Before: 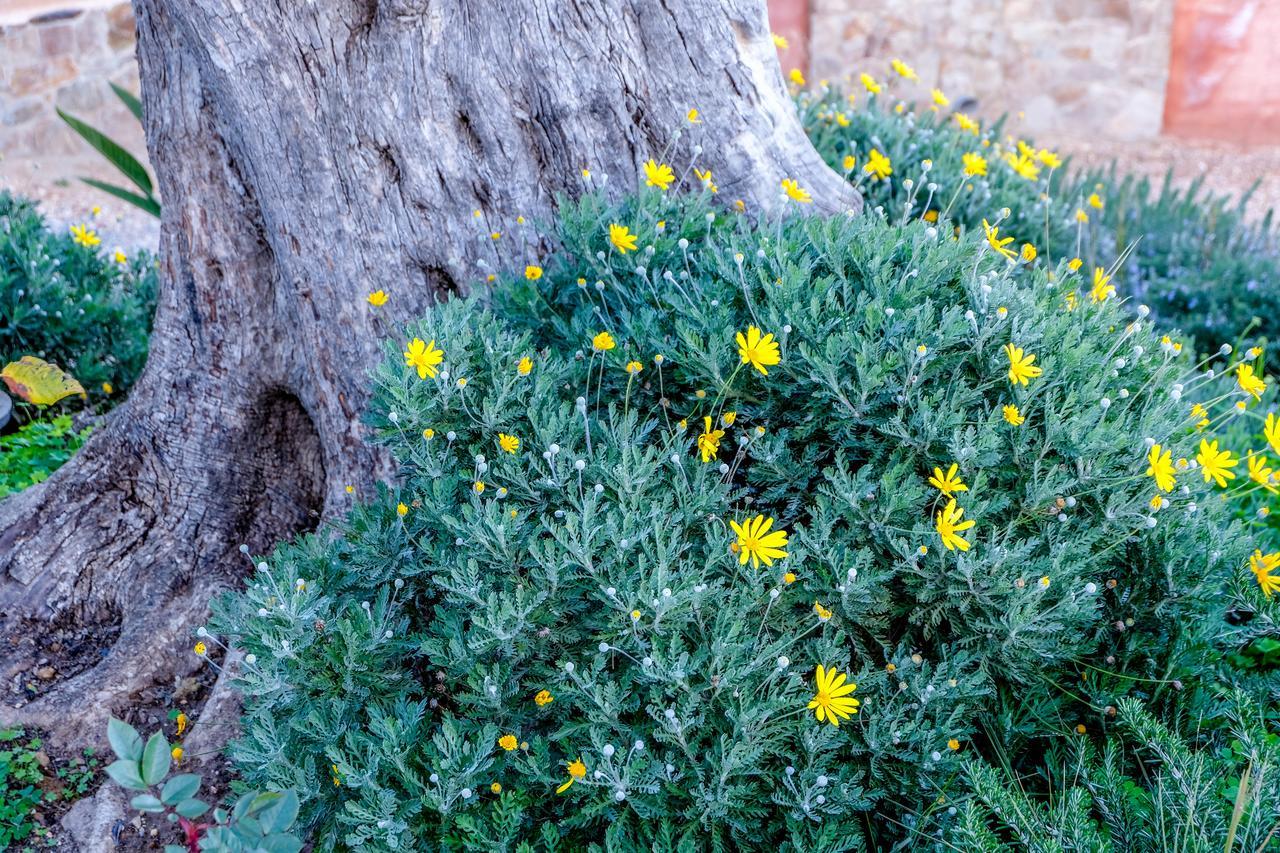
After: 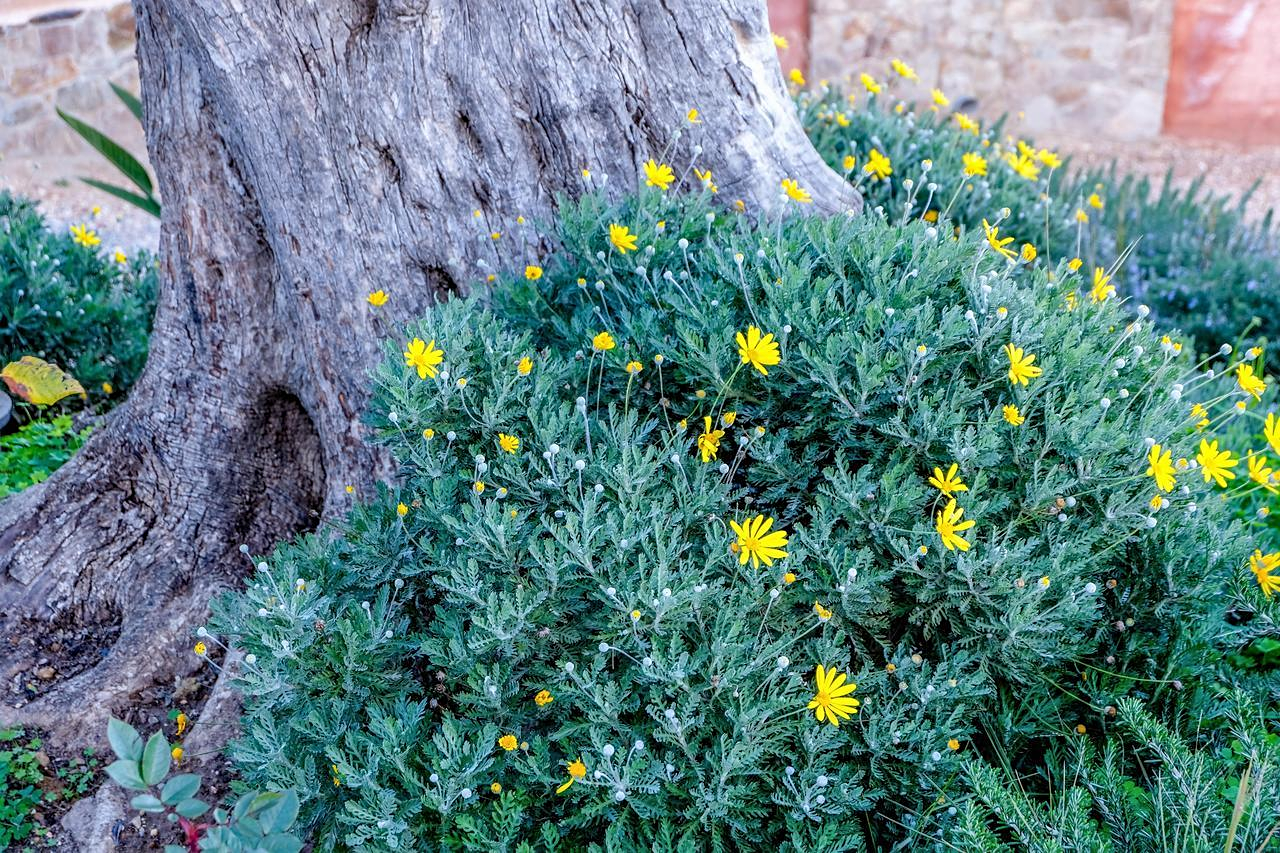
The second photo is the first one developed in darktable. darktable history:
shadows and highlights: shadows 52.37, highlights -28.76, soften with gaussian
sharpen: amount 0.204
